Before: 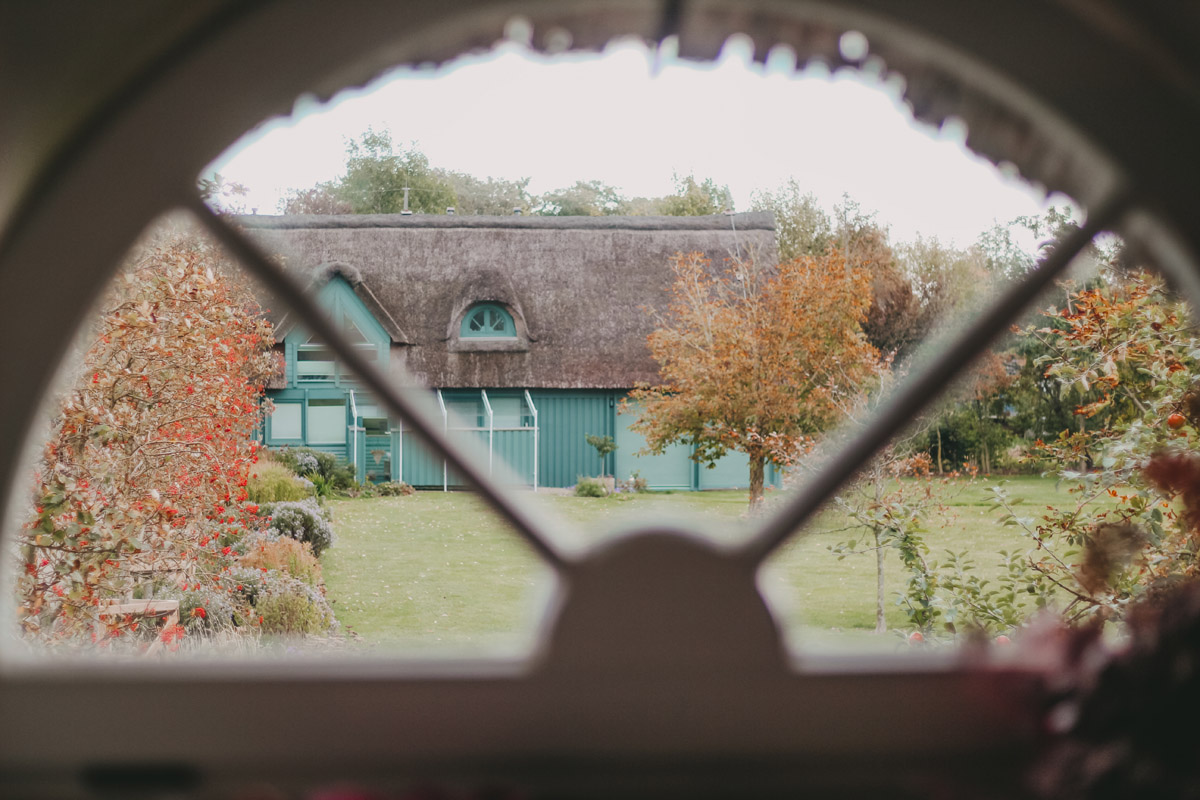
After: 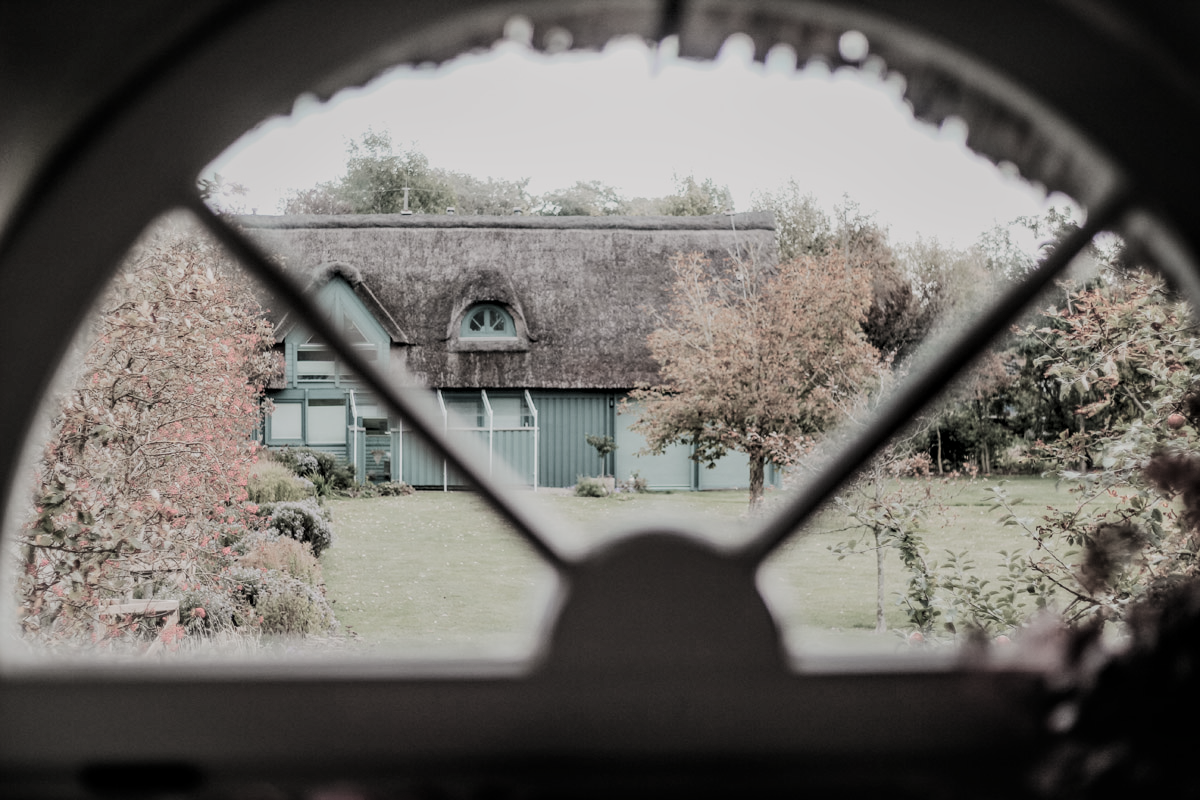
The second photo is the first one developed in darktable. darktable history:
local contrast: on, module defaults
filmic rgb: black relative exposure -5.02 EV, white relative exposure 3.96 EV, hardness 2.88, contrast 1.395, highlights saturation mix -29.33%, color science v5 (2021), contrast in shadows safe, contrast in highlights safe
